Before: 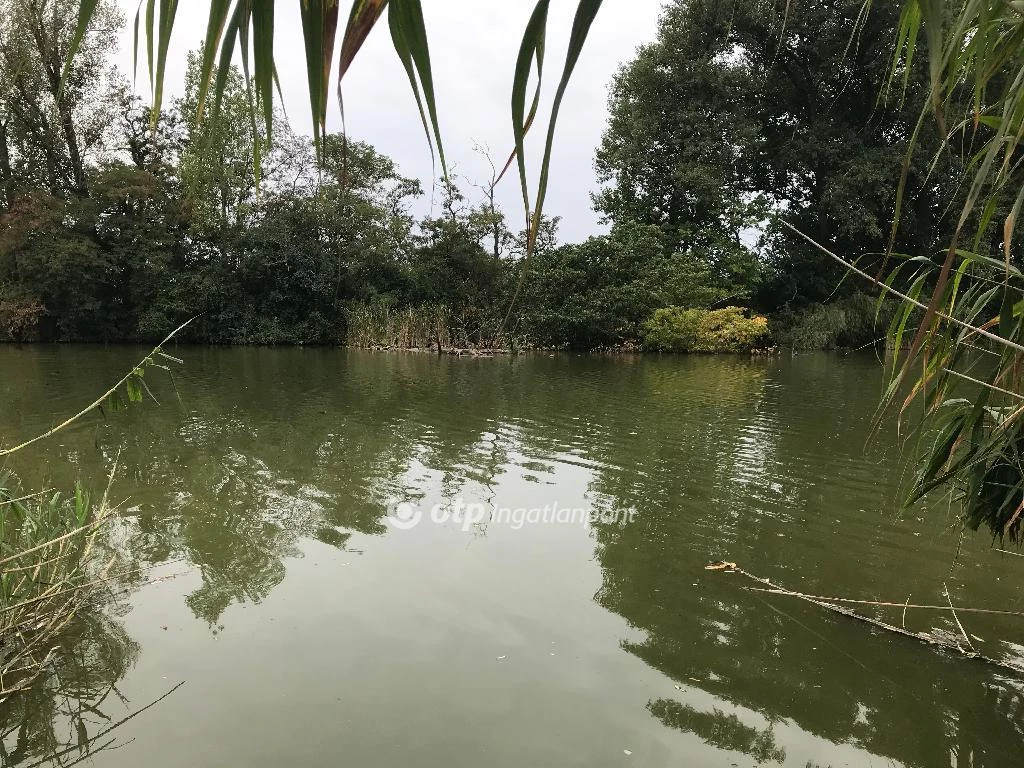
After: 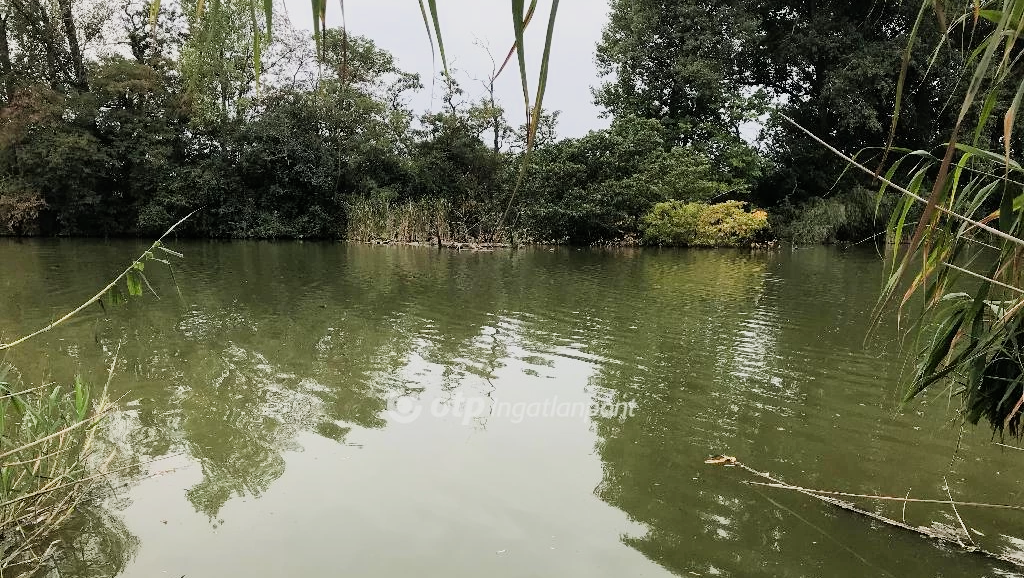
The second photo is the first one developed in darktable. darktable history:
crop: top 13.85%, bottom 10.762%
exposure: exposure 0.634 EV, compensate highlight preservation false
filmic rgb: black relative exposure -7.65 EV, white relative exposure 4.56 EV, hardness 3.61, contrast 1.053
